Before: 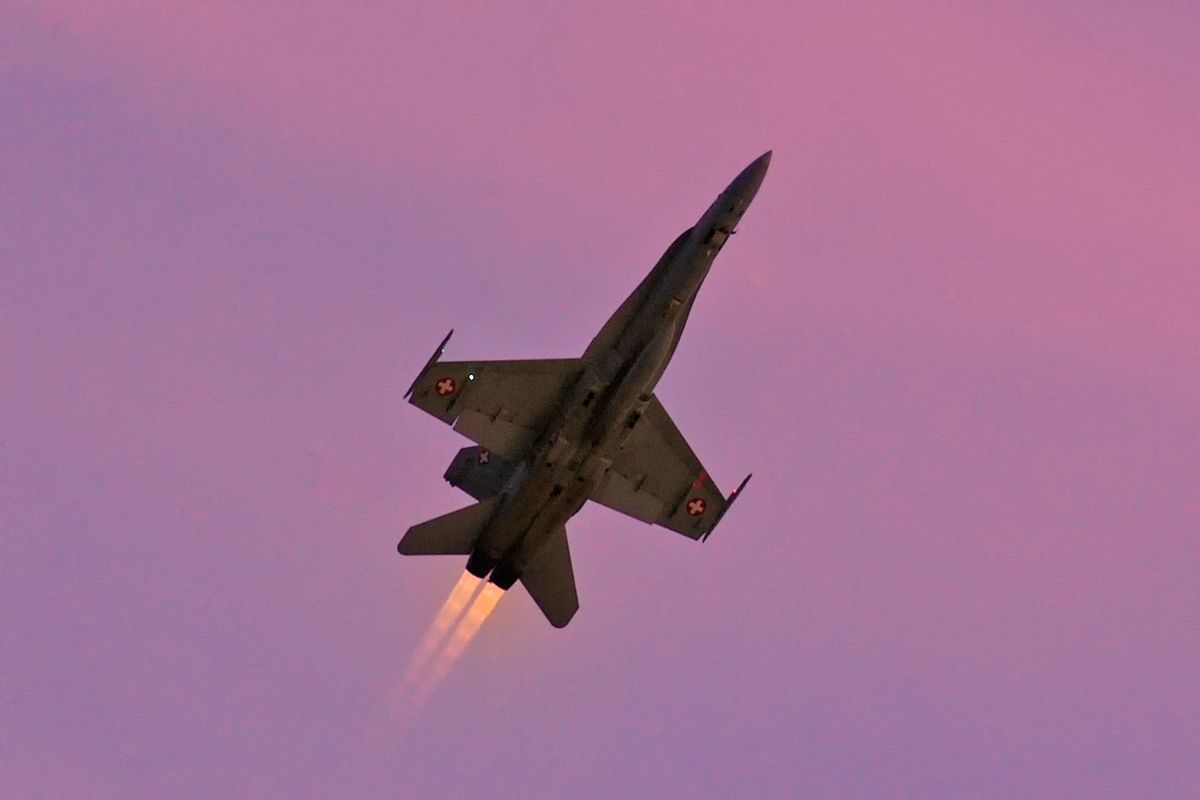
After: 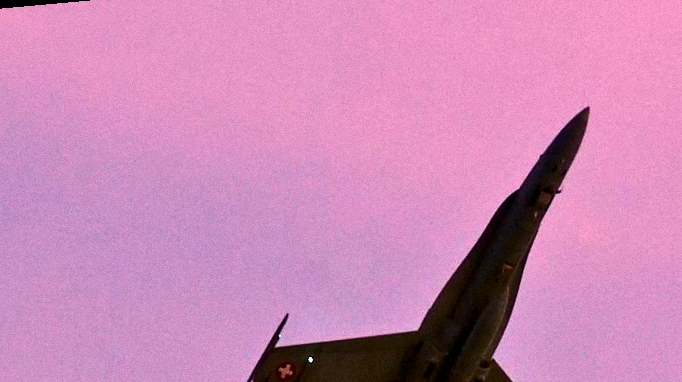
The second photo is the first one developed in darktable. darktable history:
rotate and perspective: rotation -5.2°, automatic cropping off
contrast brightness saturation: contrast 0.2, brightness -0.11, saturation 0.1
crop: left 15.306%, top 9.065%, right 30.789%, bottom 48.638%
base curve: curves: ch0 [(0, 0) (0.005, 0.002) (0.193, 0.295) (0.399, 0.664) (0.75, 0.928) (1, 1)]
grain: on, module defaults
